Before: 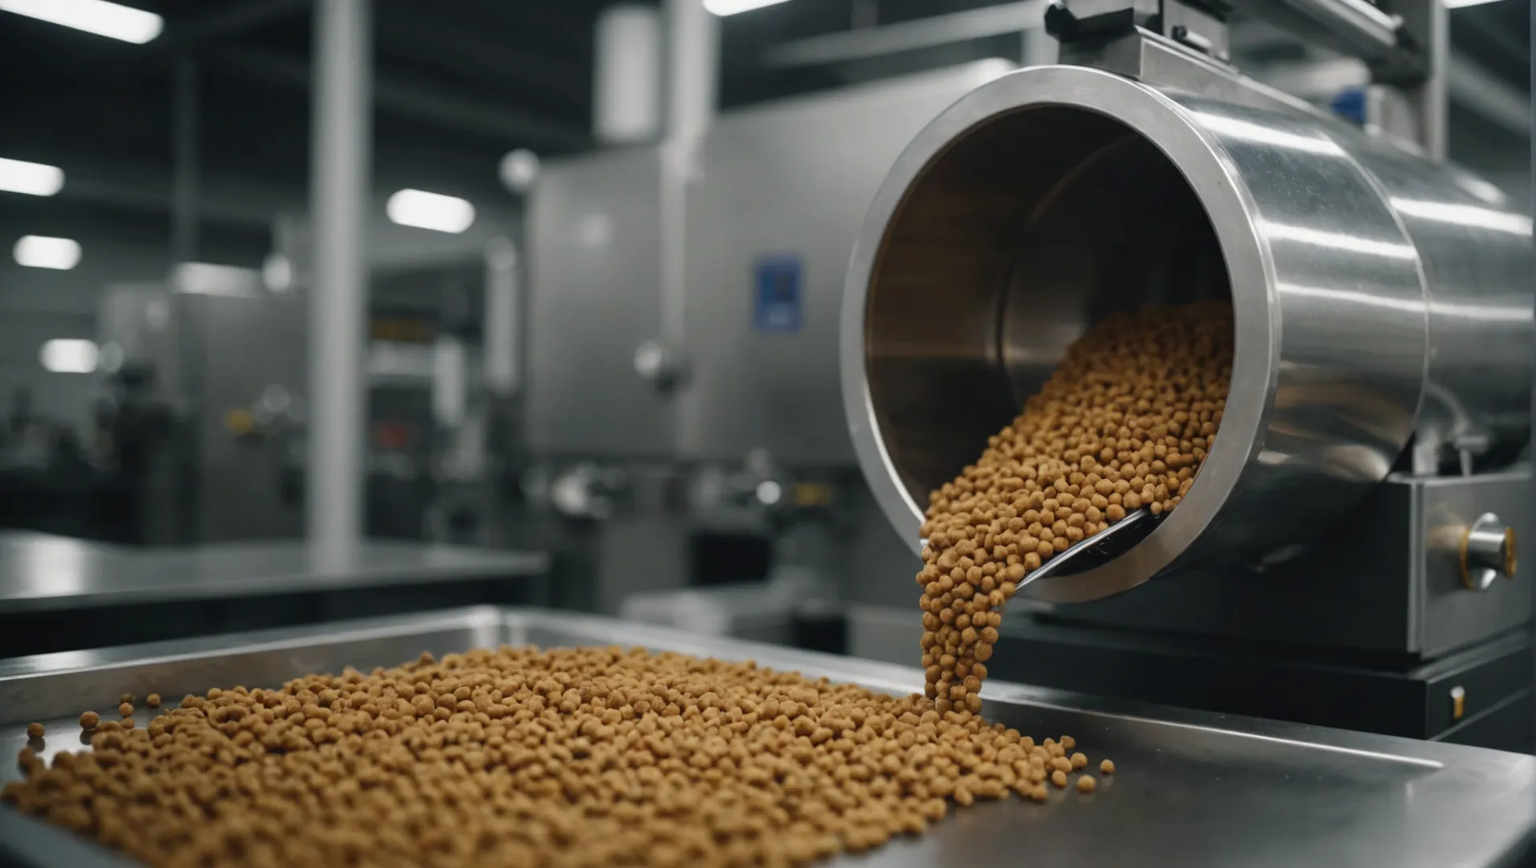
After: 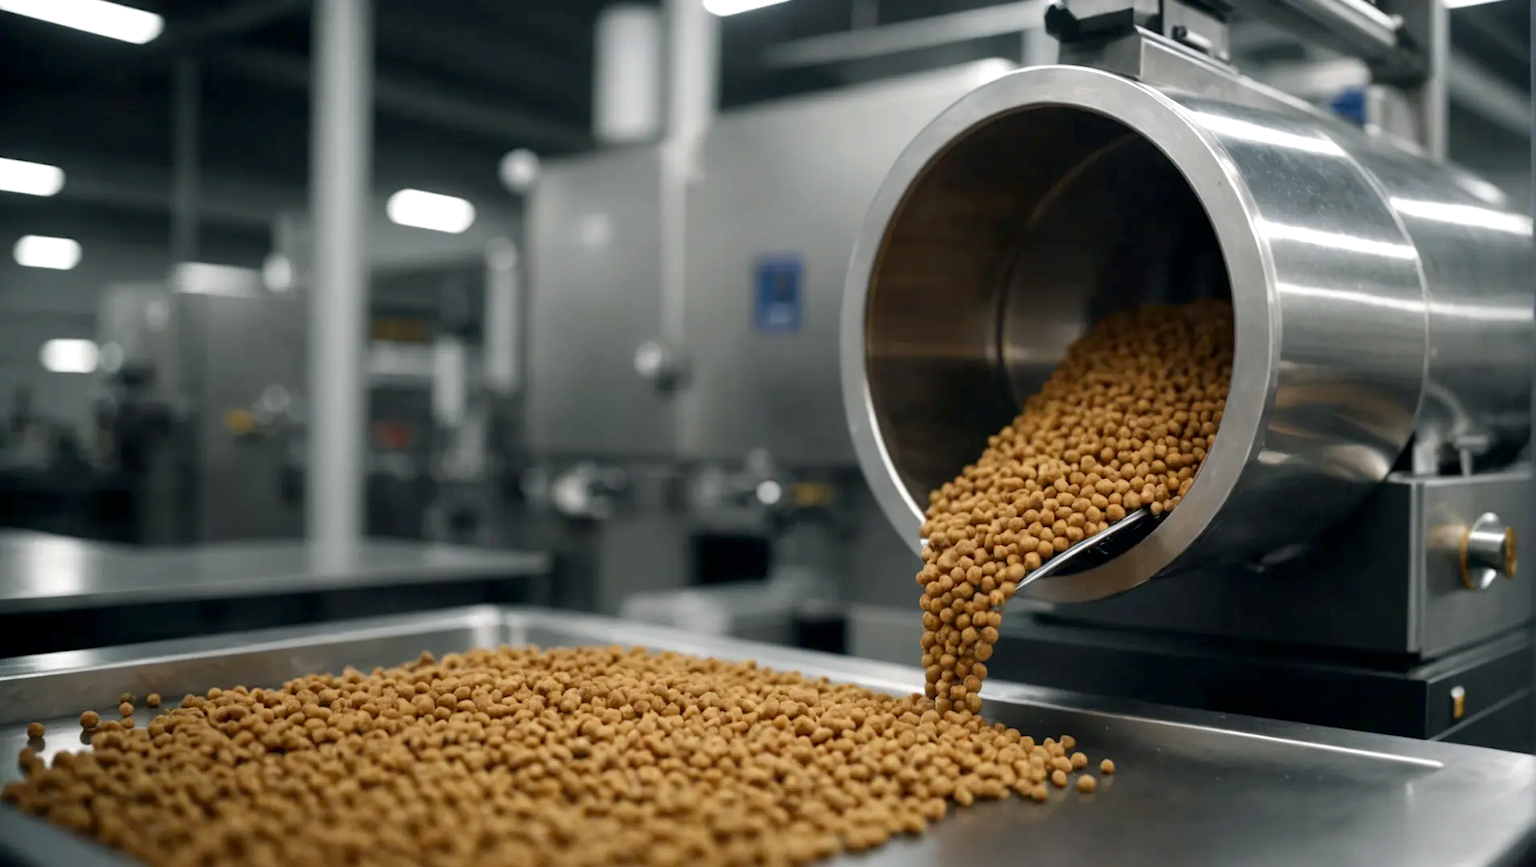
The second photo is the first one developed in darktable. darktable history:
exposure: black level correction 0.005, exposure 0.409 EV, compensate highlight preservation false
